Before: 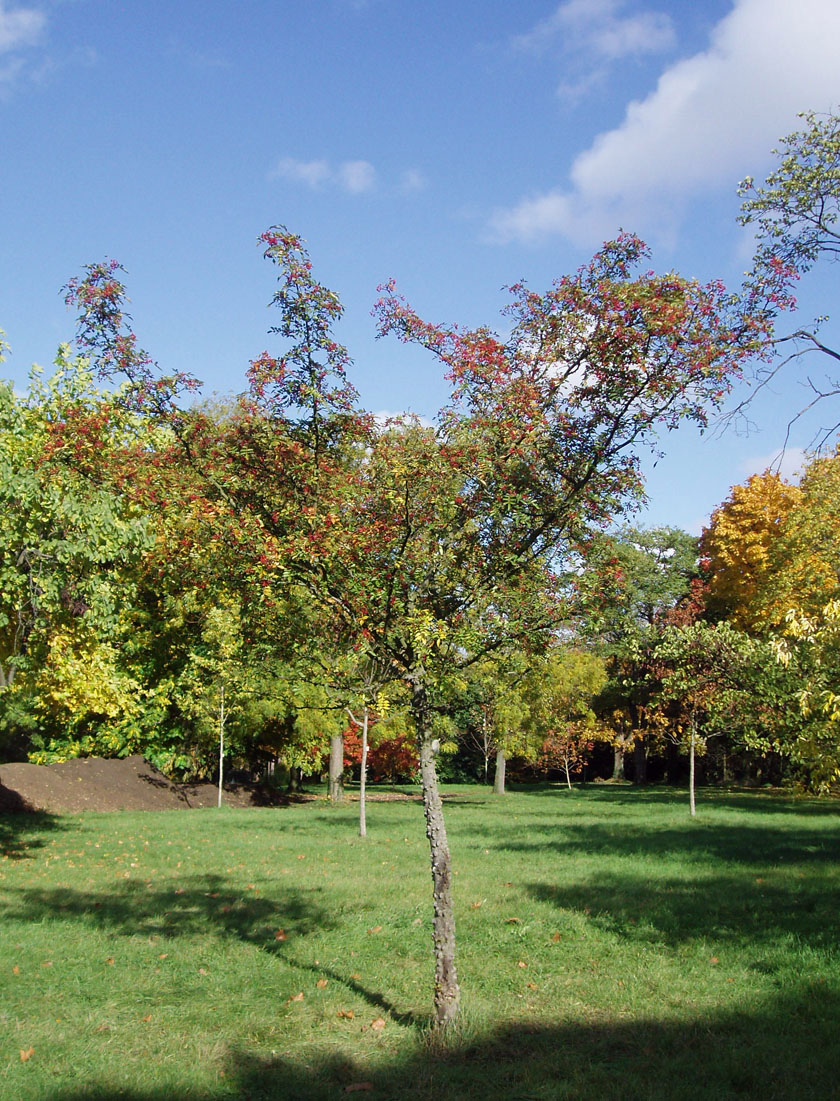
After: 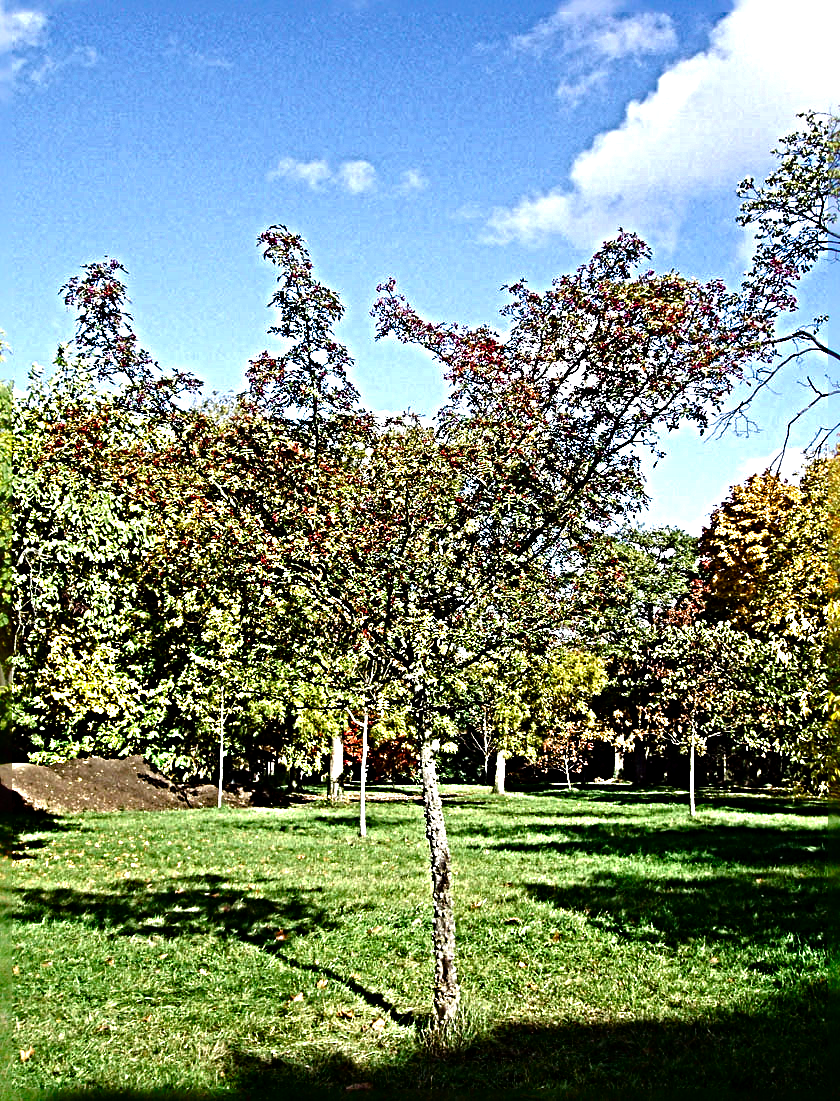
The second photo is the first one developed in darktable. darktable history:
exposure: exposure 0.774 EV, compensate exposure bias true, compensate highlight preservation false
contrast brightness saturation: contrast 0.096, brightness -0.259, saturation 0.149
sharpen: radius 6.248, amount 1.801, threshold 0.009
color balance rgb: power › hue 329.53°, perceptual saturation grading › global saturation 20%, perceptual saturation grading › highlights -25.152%, perceptual saturation grading › shadows 49.917%
tone curve: curves: ch0 [(0, 0) (0.106, 0.041) (0.256, 0.197) (0.37, 0.336) (0.513, 0.481) (0.667, 0.629) (1, 1)]; ch1 [(0, 0) (0.502, 0.505) (0.553, 0.577) (1, 1)]; ch2 [(0, 0) (0.5, 0.495) (0.56, 0.544) (1, 1)], color space Lab, linked channels, preserve colors none
